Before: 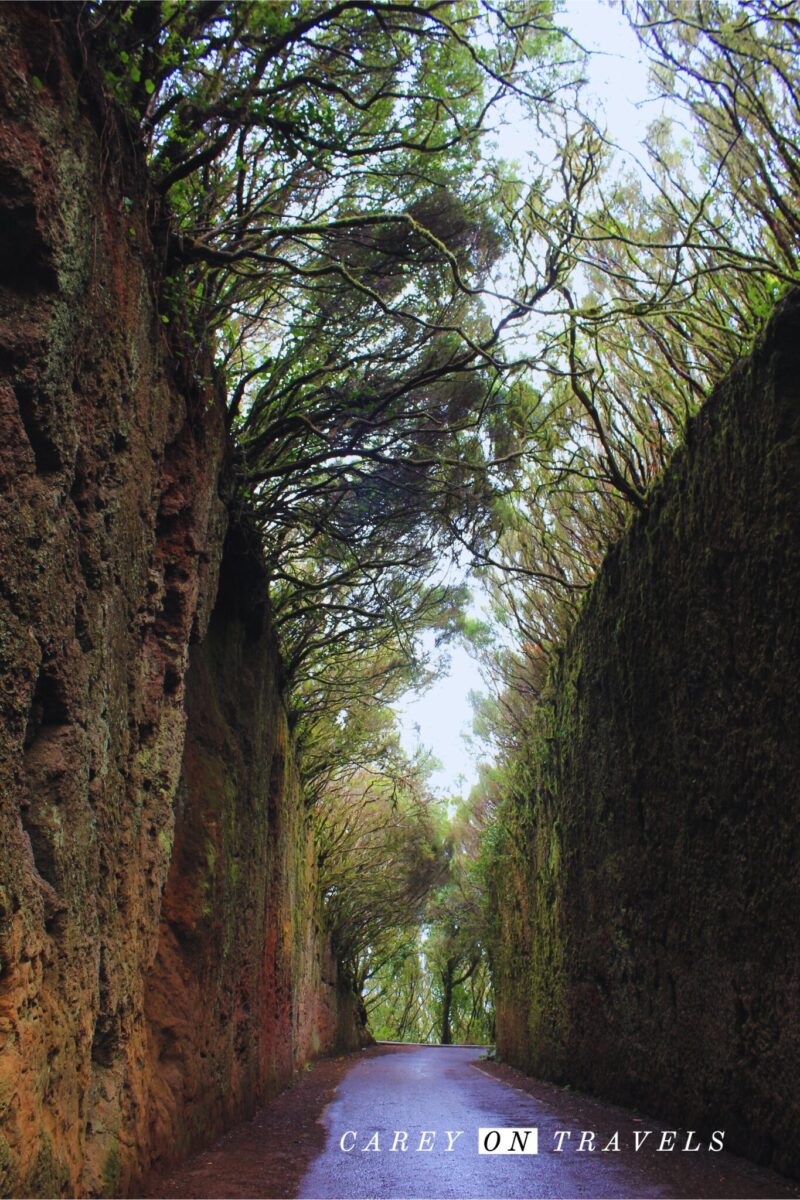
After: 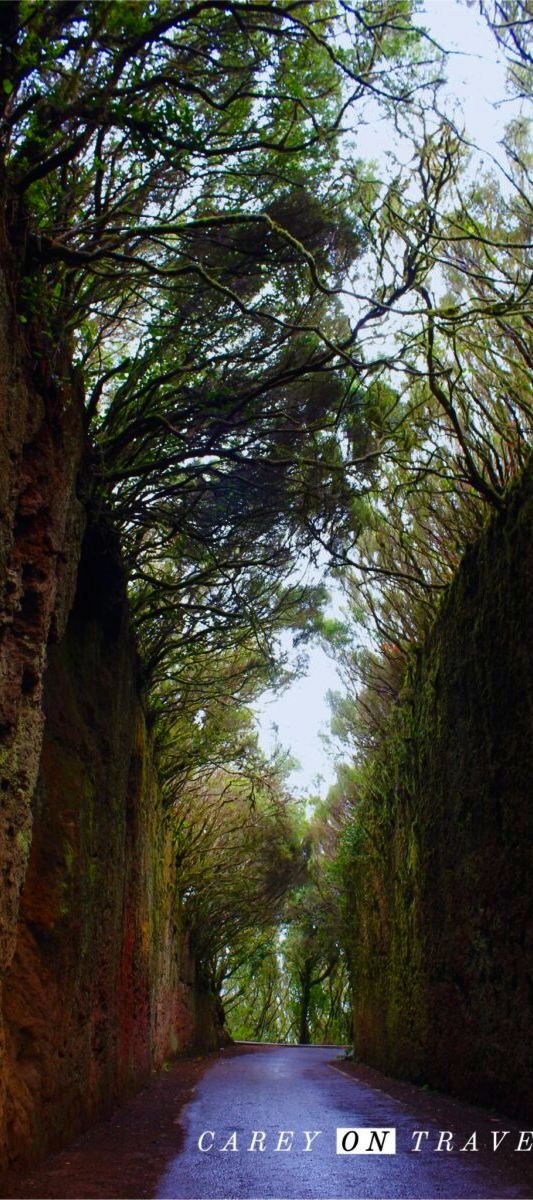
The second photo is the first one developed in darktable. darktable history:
crop and rotate: left 17.824%, right 15.46%
contrast brightness saturation: brightness -0.219, saturation 0.077
